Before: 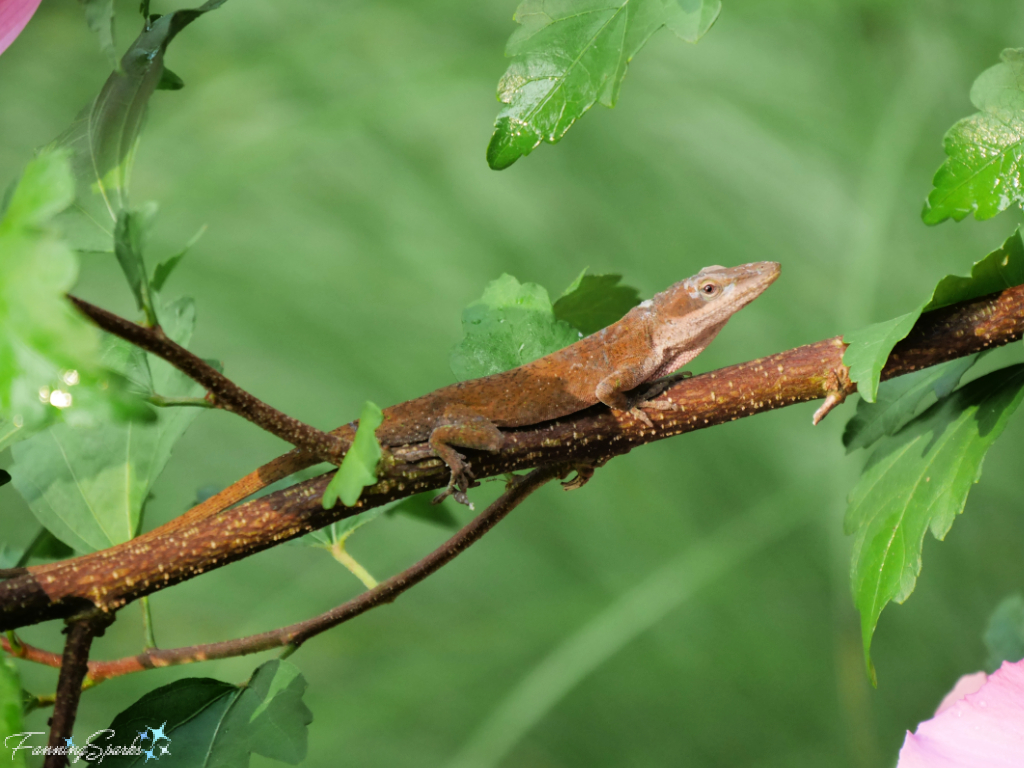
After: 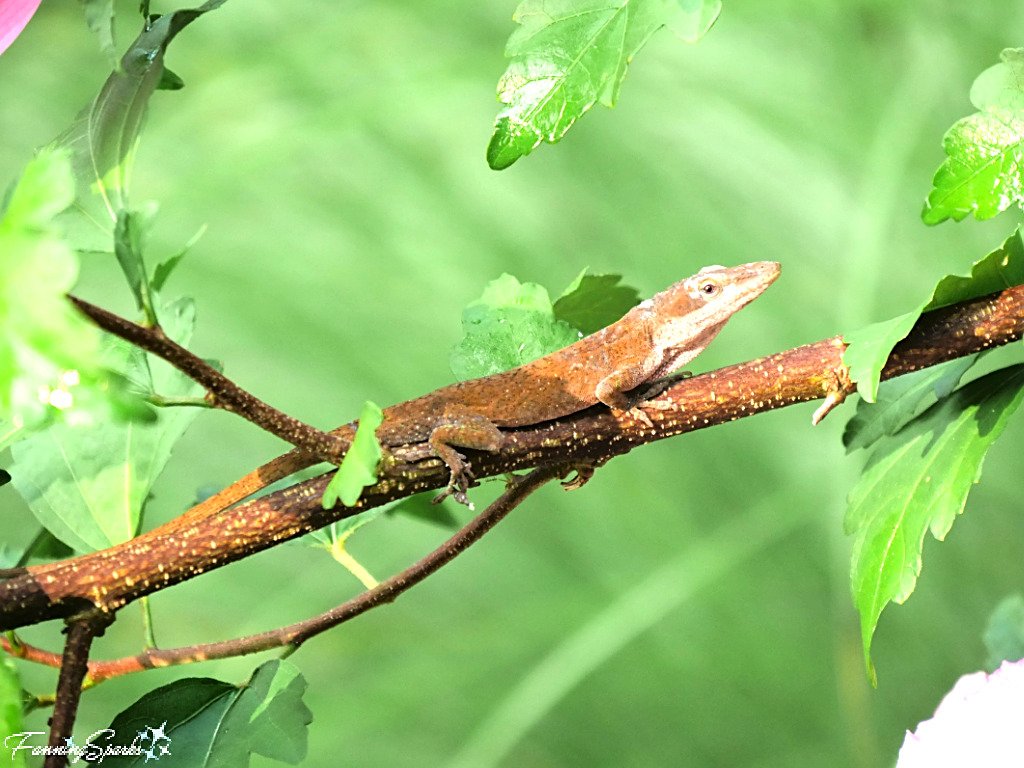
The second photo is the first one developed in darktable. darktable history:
exposure: exposure 1.09 EV, compensate exposure bias true, compensate highlight preservation false
sharpen: on, module defaults
